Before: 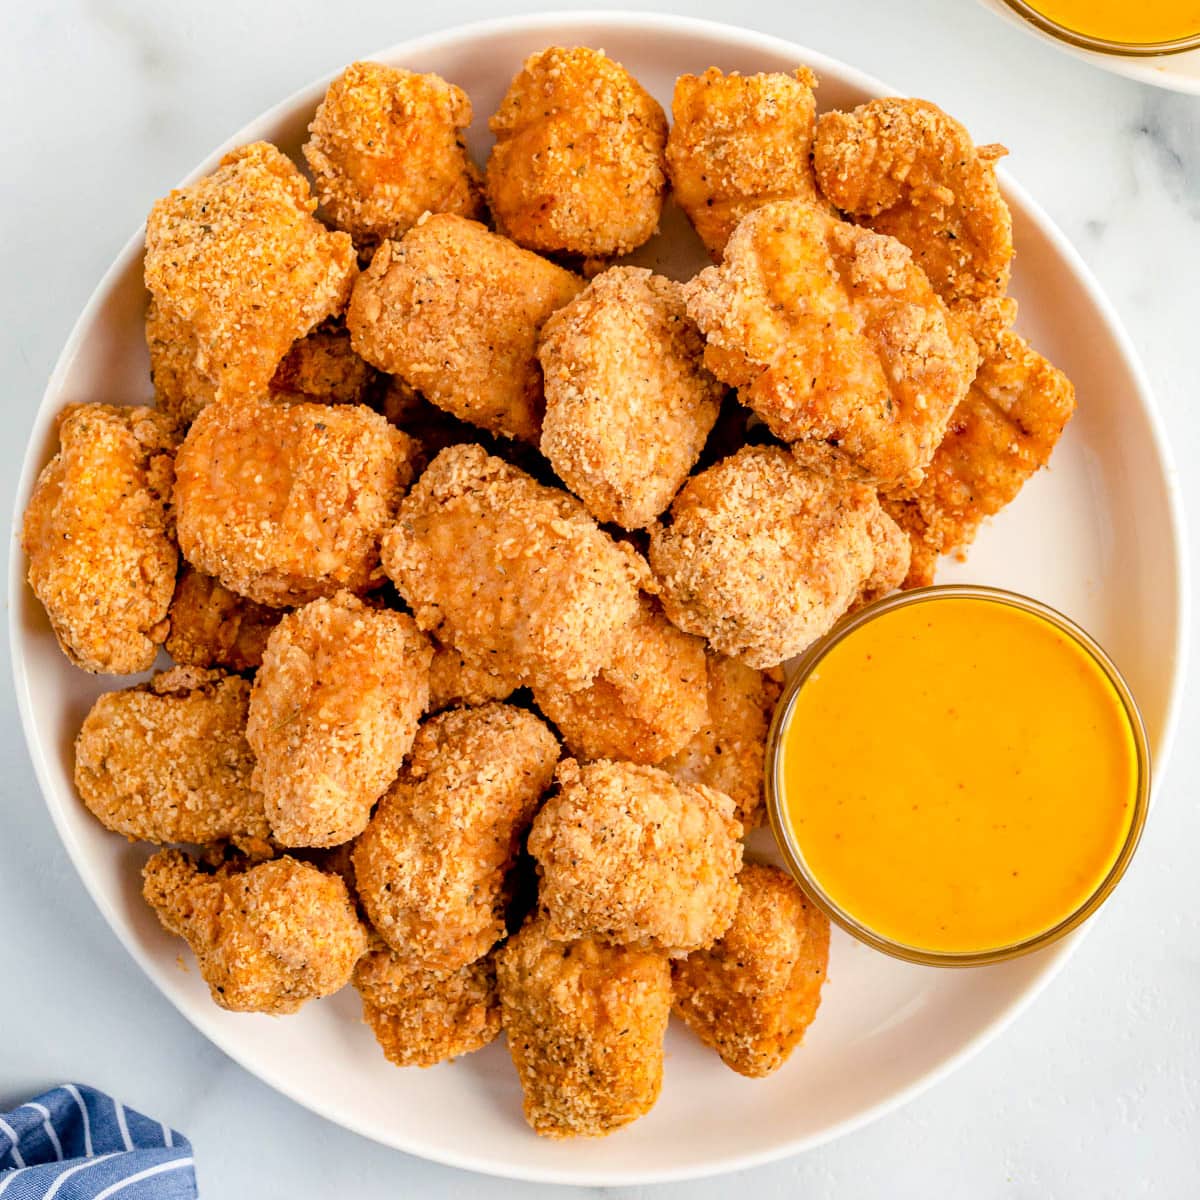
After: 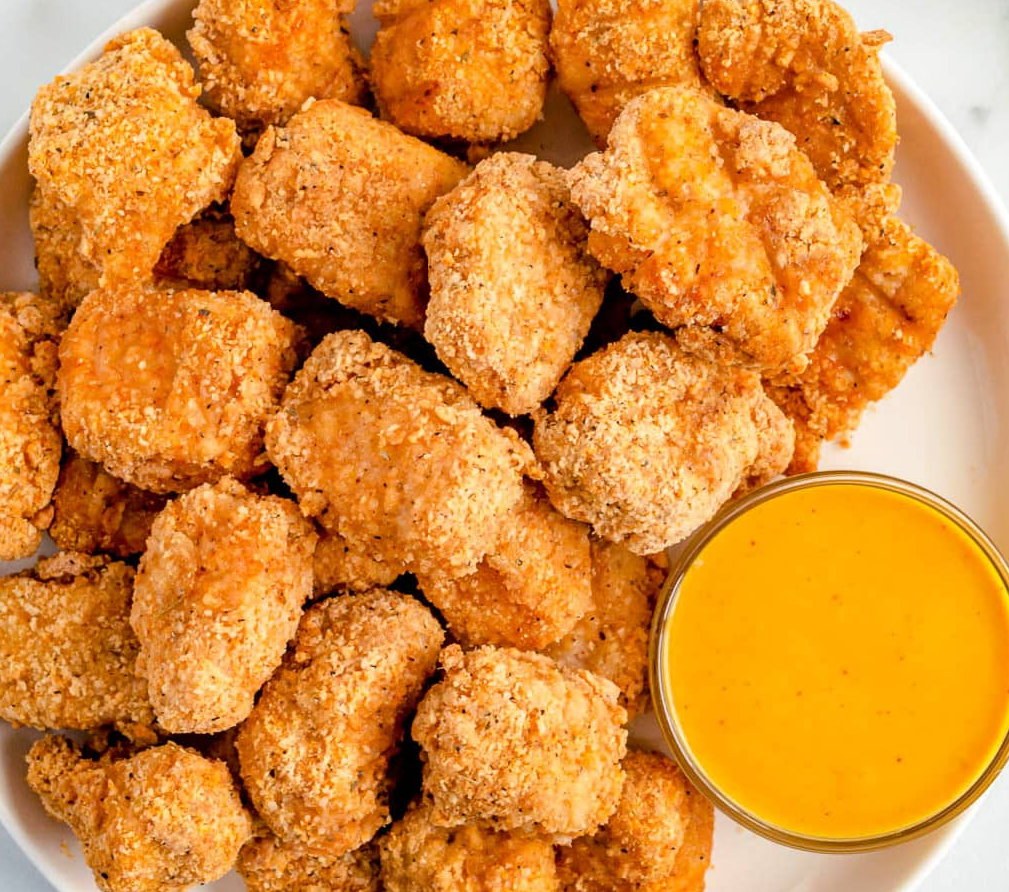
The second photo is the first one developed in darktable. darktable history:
crop and rotate: left 9.679%, top 9.581%, right 6.16%, bottom 16.037%
